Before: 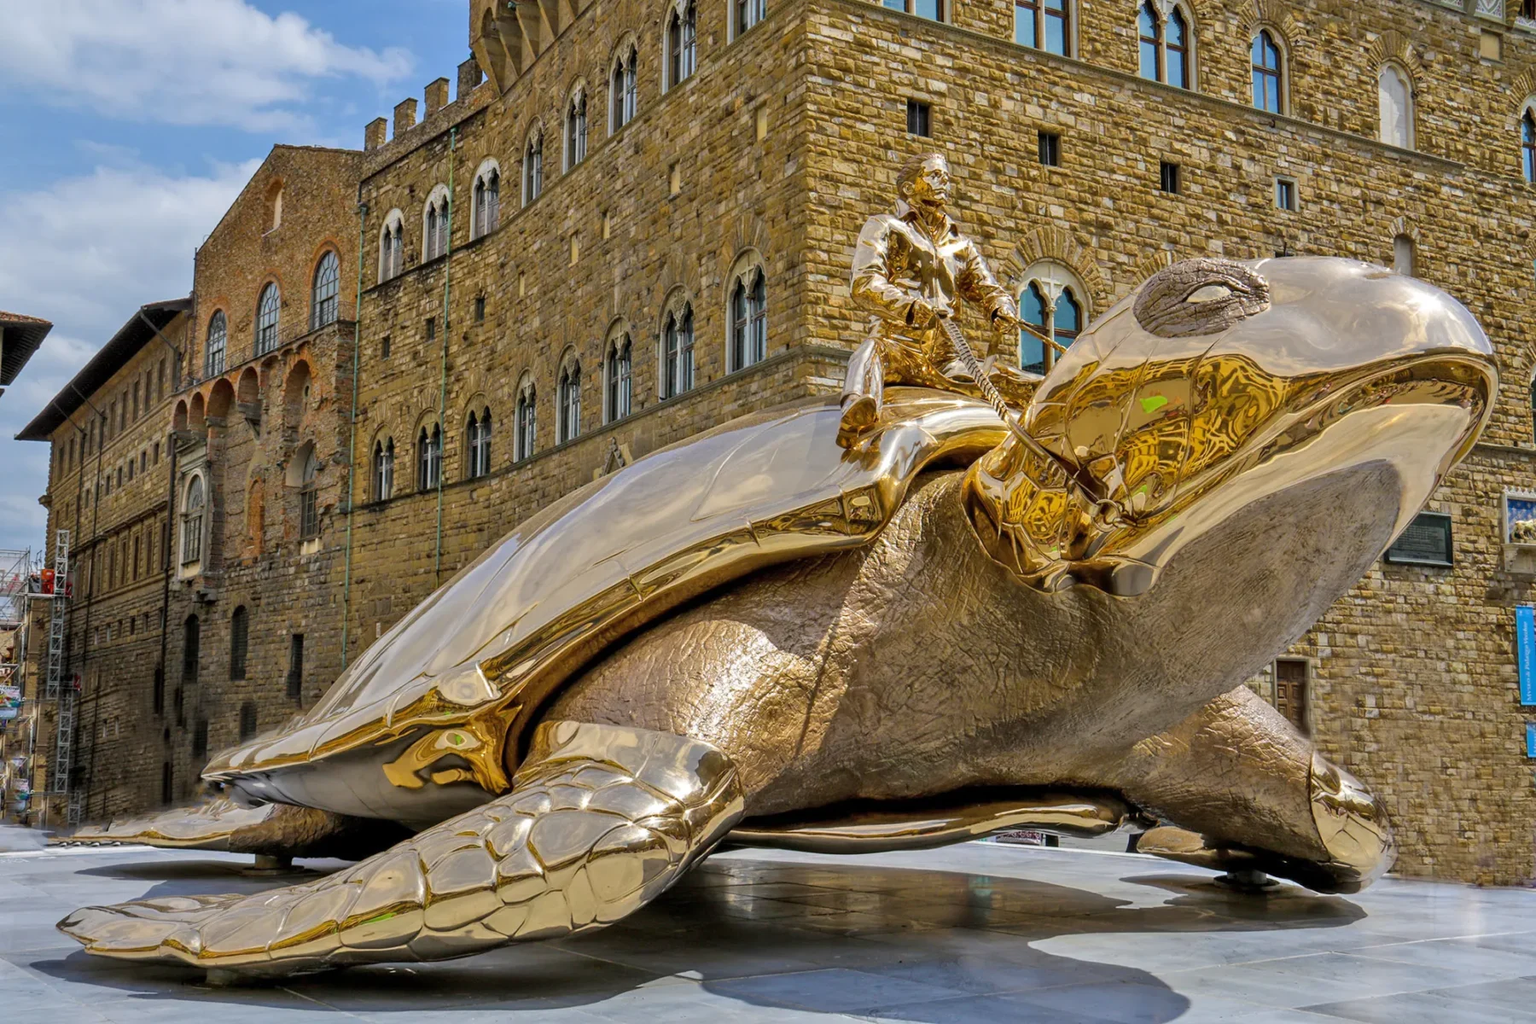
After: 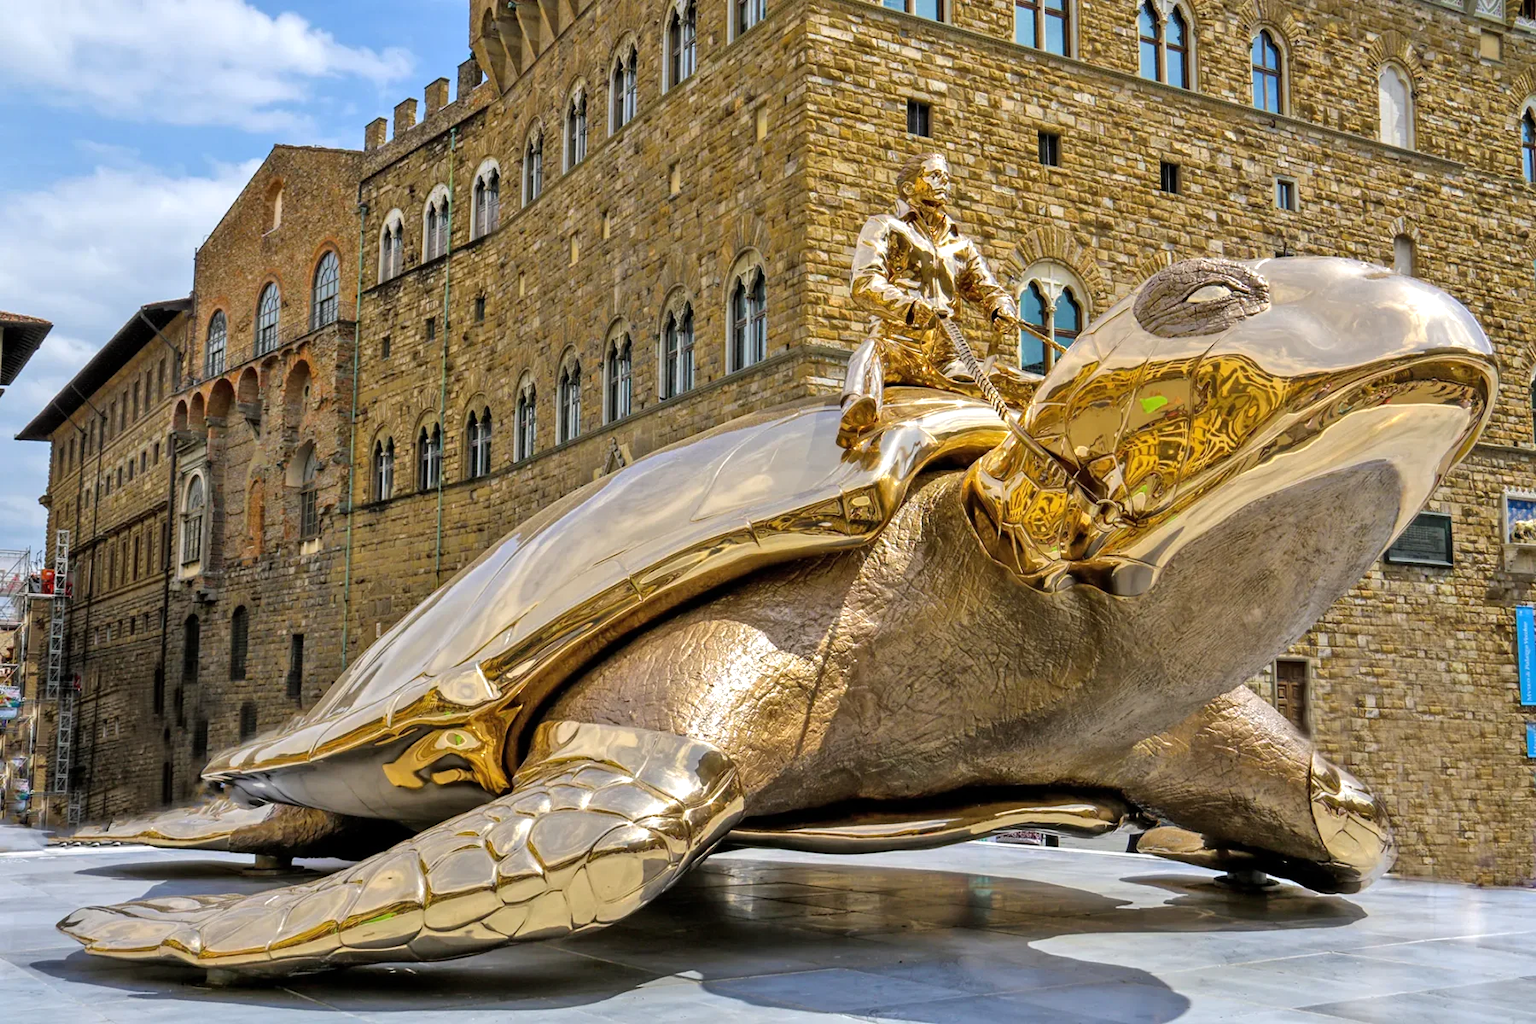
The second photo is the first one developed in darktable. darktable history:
tone equalizer: -8 EV -0.426 EV, -7 EV -0.419 EV, -6 EV -0.338 EV, -5 EV -0.2 EV, -3 EV 0.236 EV, -2 EV 0.335 EV, -1 EV 0.408 EV, +0 EV 0.443 EV
